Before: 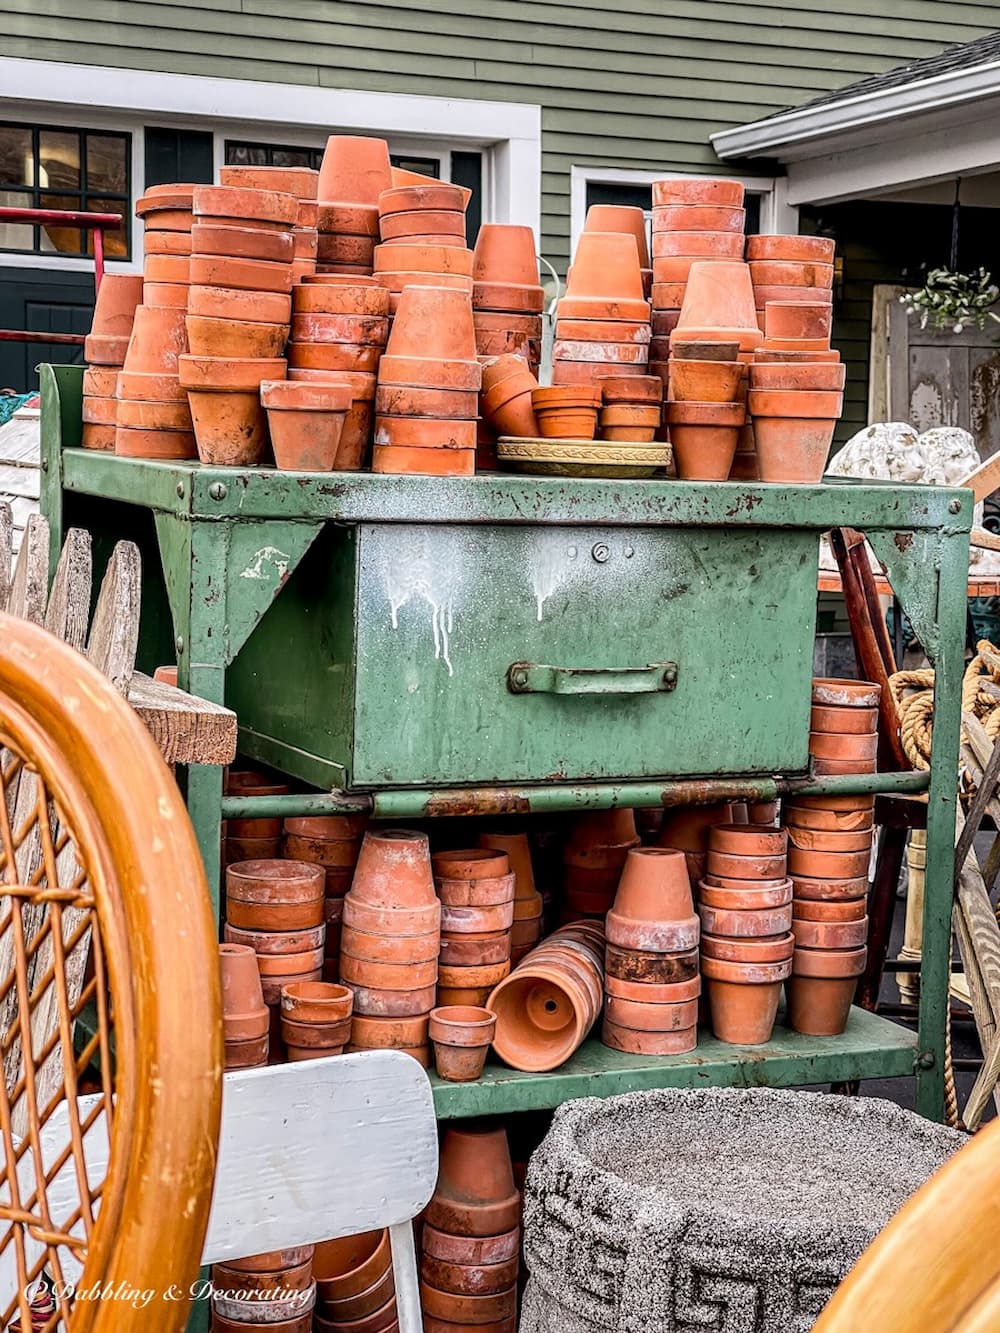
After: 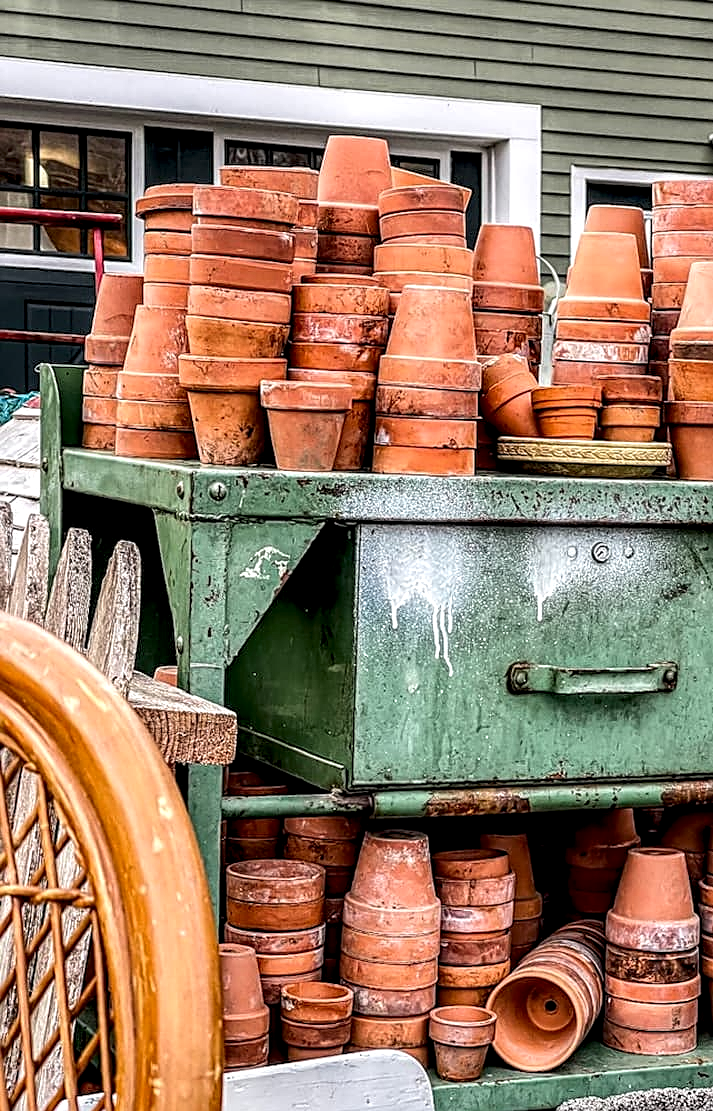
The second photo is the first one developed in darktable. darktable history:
crop: right 28.656%, bottom 16.648%
sharpen: on, module defaults
local contrast: highlights 60%, shadows 61%, detail 160%
